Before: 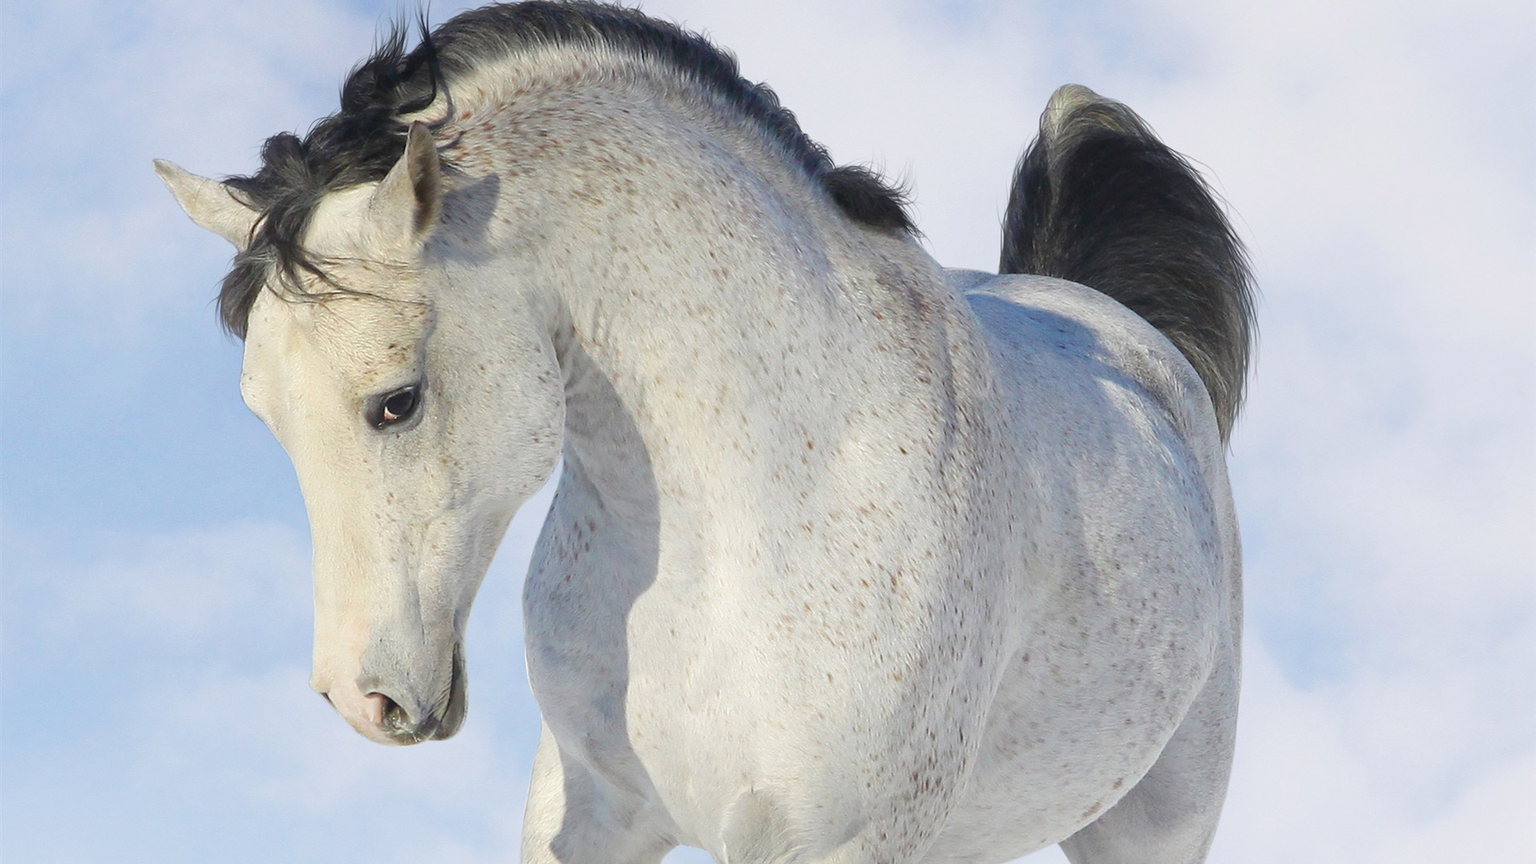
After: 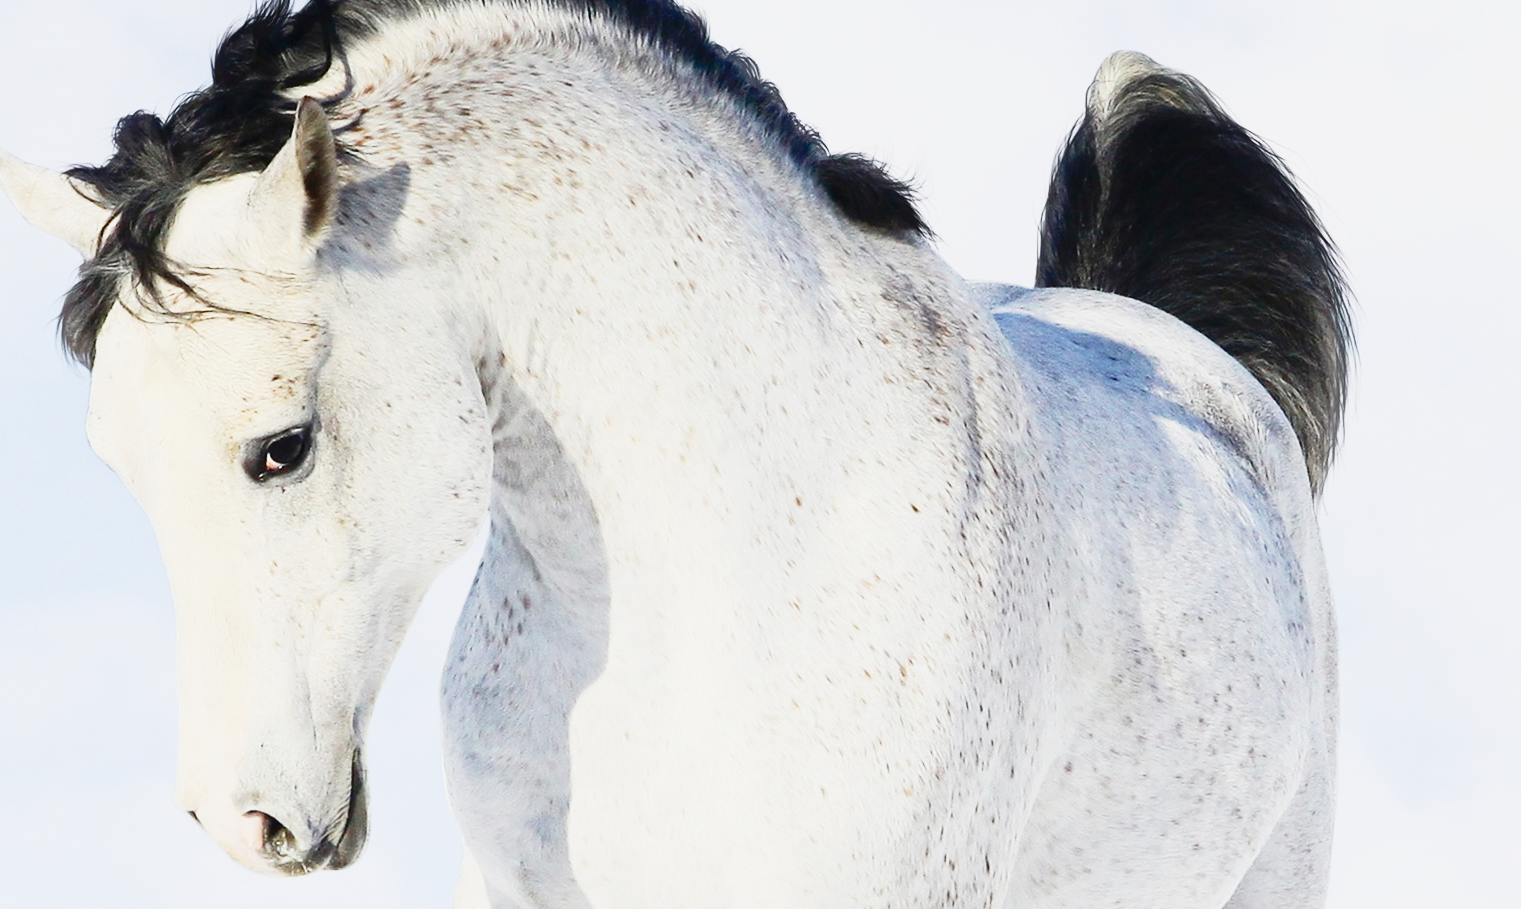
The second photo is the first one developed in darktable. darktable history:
crop: left 11.189%, top 5.116%, right 9.566%, bottom 10.7%
contrast brightness saturation: contrast 0.295
tone curve: curves: ch0 [(0, 0.005) (0.103, 0.097) (0.18, 0.22) (0.378, 0.482) (0.504, 0.631) (0.663, 0.801) (0.834, 0.914) (1, 0.971)]; ch1 [(0, 0) (0.172, 0.123) (0.324, 0.253) (0.396, 0.388) (0.478, 0.461) (0.499, 0.498) (0.522, 0.528) (0.604, 0.692) (0.704, 0.818) (1, 1)]; ch2 [(0, 0) (0.411, 0.424) (0.496, 0.5) (0.515, 0.519) (0.555, 0.585) (0.628, 0.703) (1, 1)], preserve colors none
